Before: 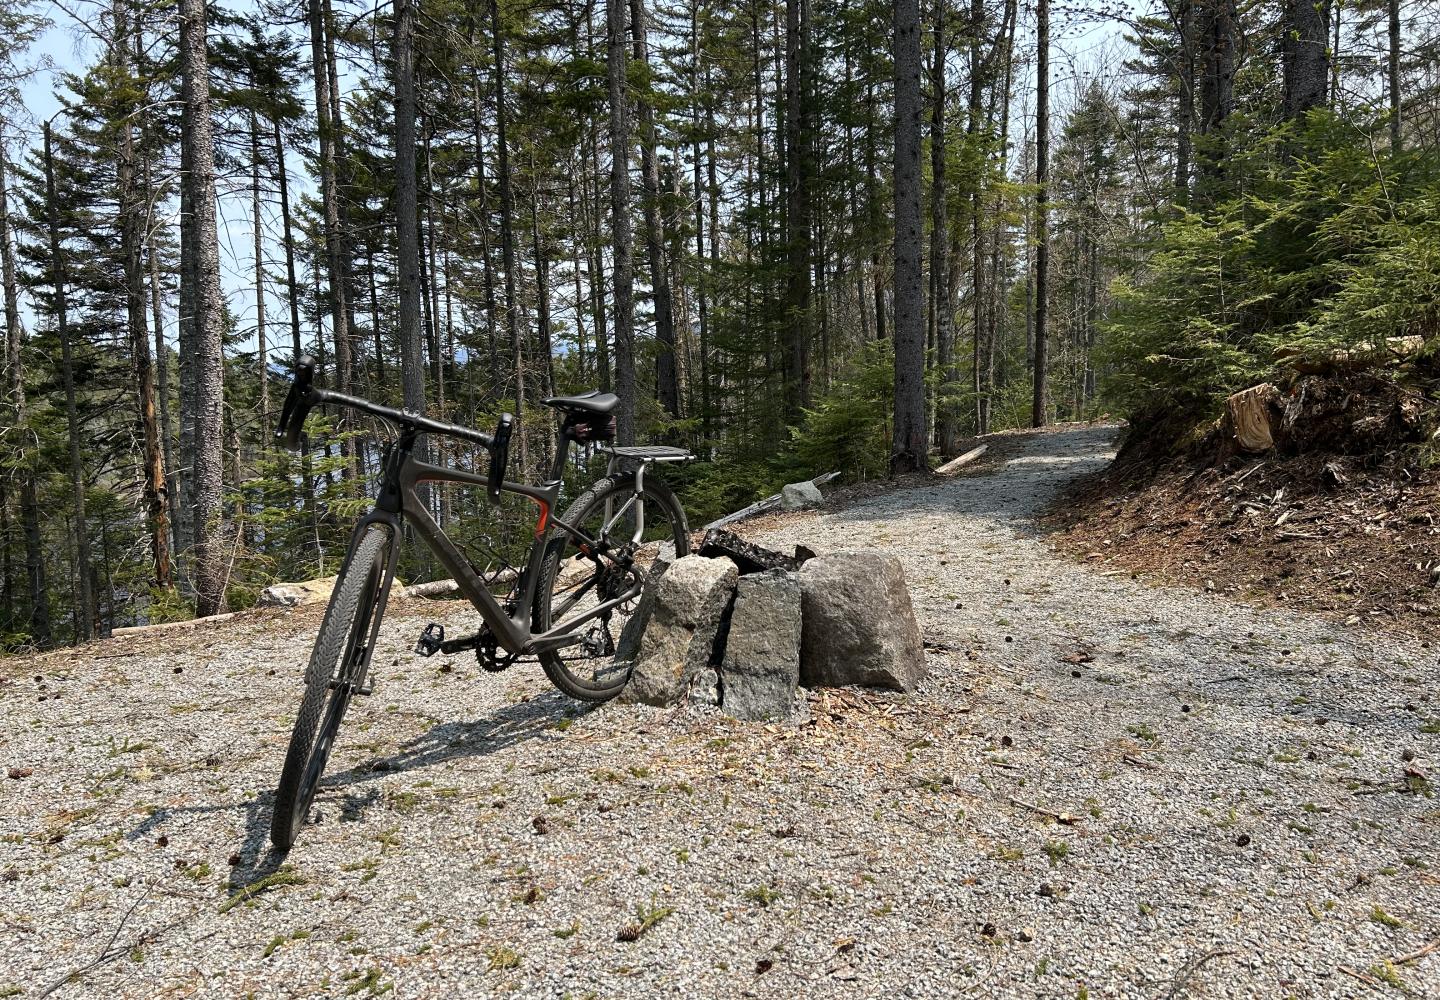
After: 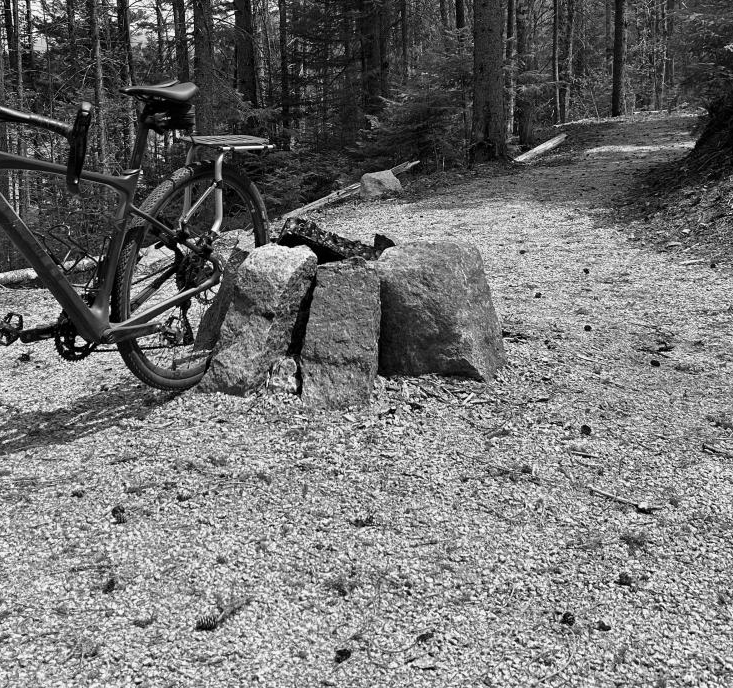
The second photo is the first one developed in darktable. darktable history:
color calibration: output gray [0.267, 0.423, 0.261, 0], illuminant same as pipeline (D50), adaptation none (bypass)
white balance: red 0.983, blue 1.036
crop and rotate: left 29.237%, top 31.152%, right 19.807%
